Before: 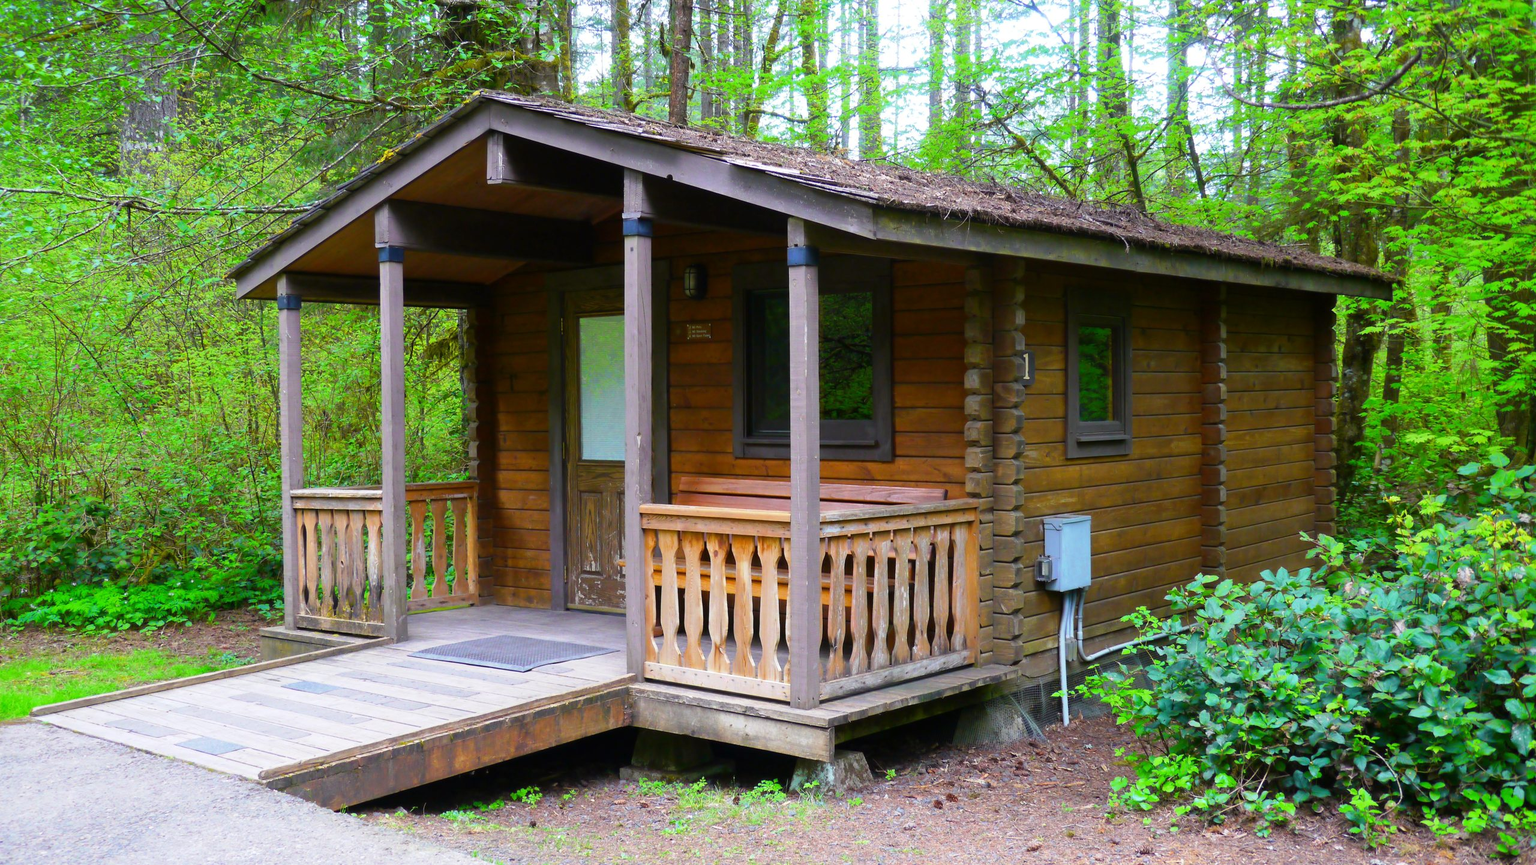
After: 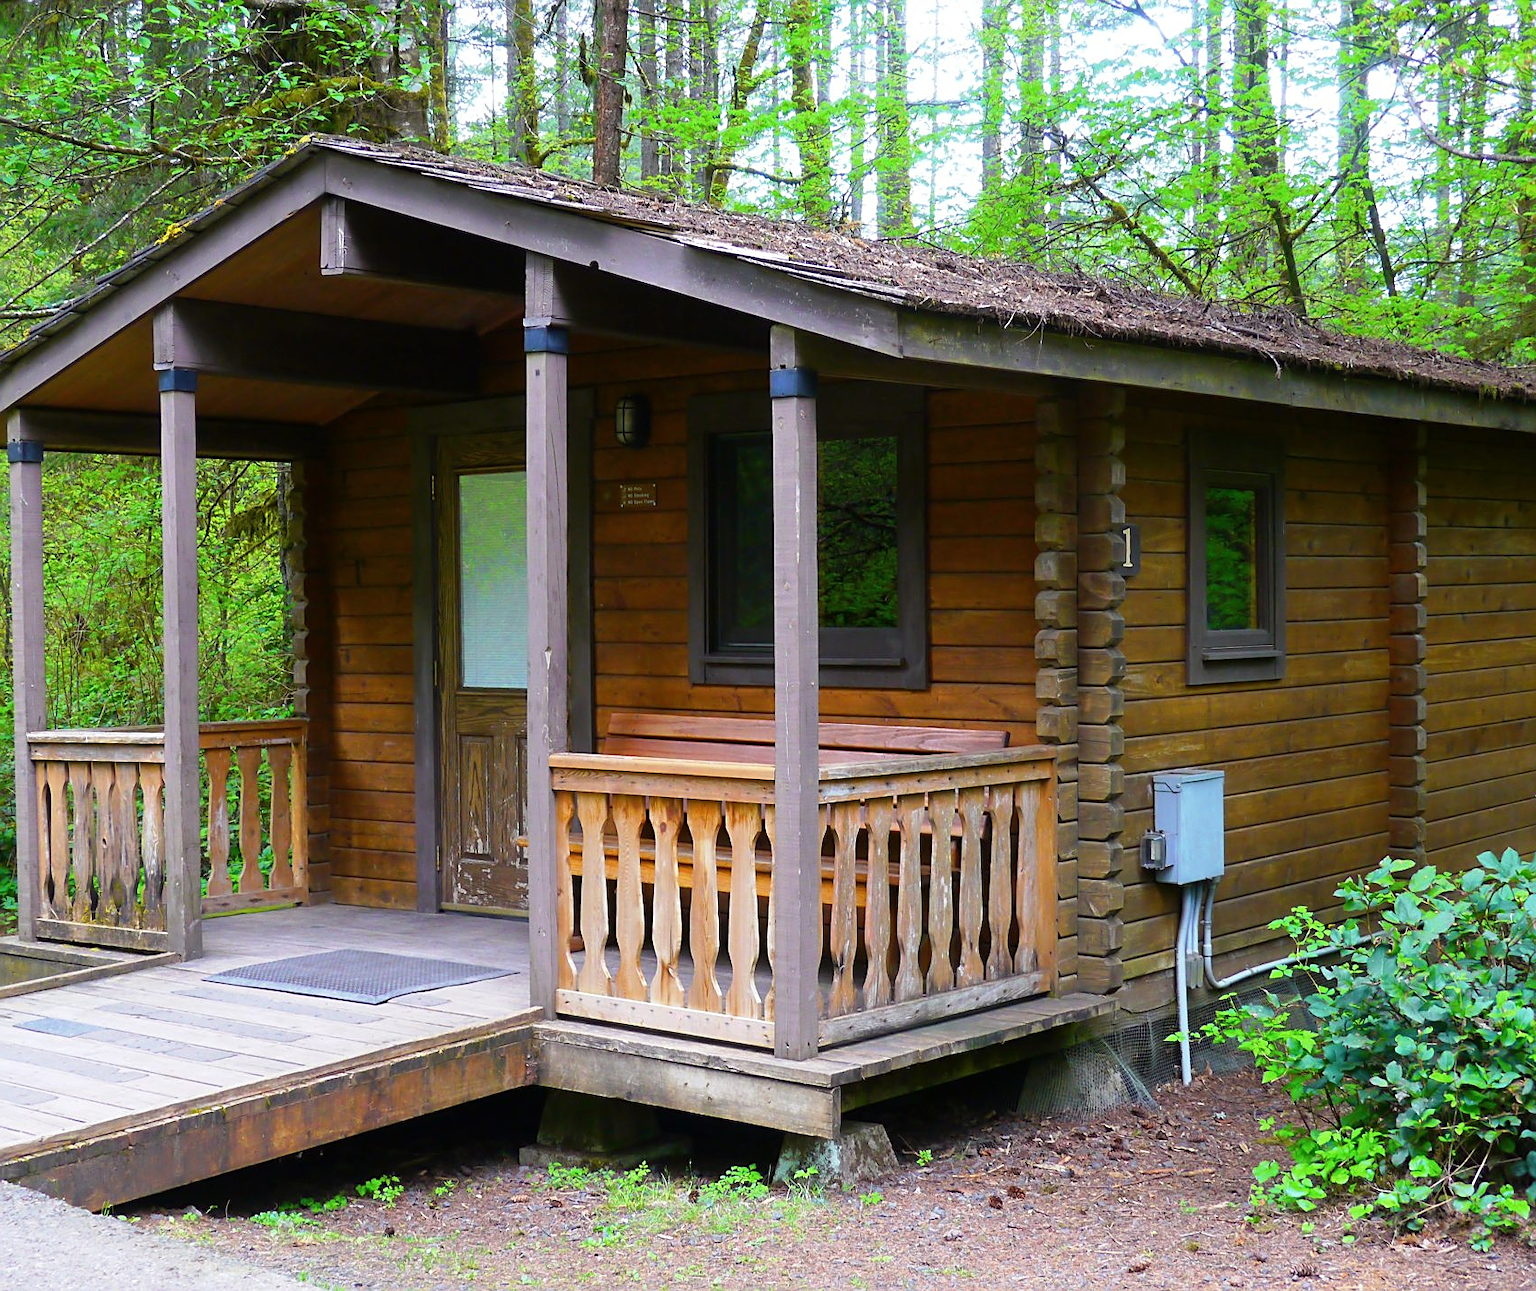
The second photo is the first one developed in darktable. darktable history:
crop and rotate: left 17.772%, right 15.342%
sharpen: on, module defaults
contrast brightness saturation: saturation -0.029
